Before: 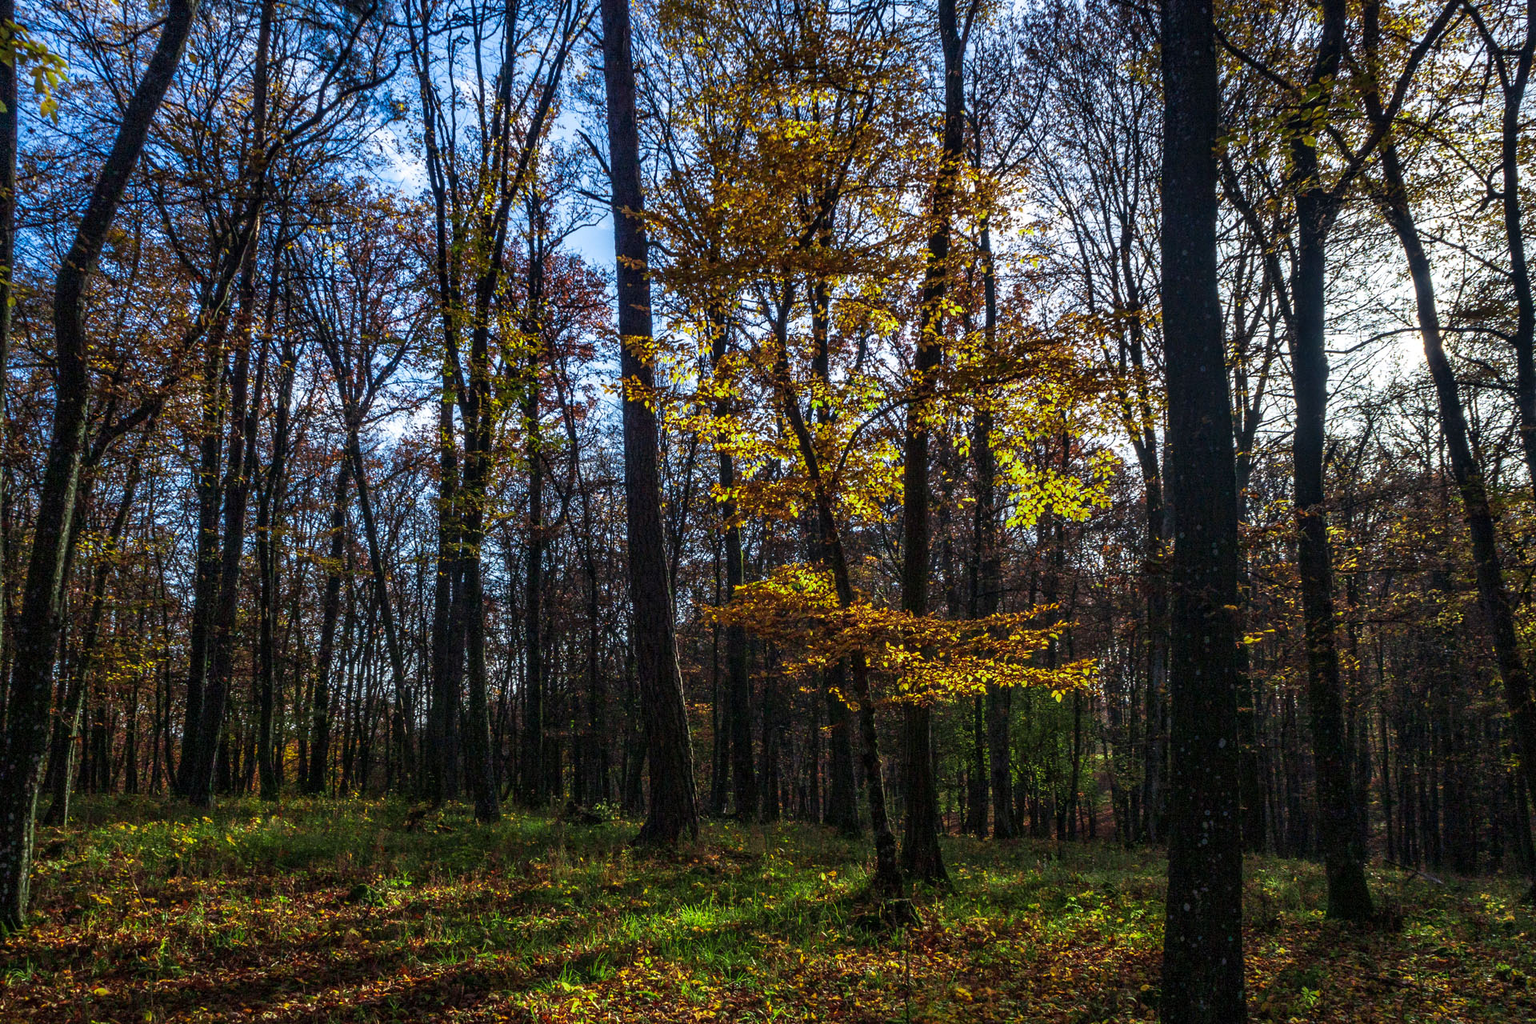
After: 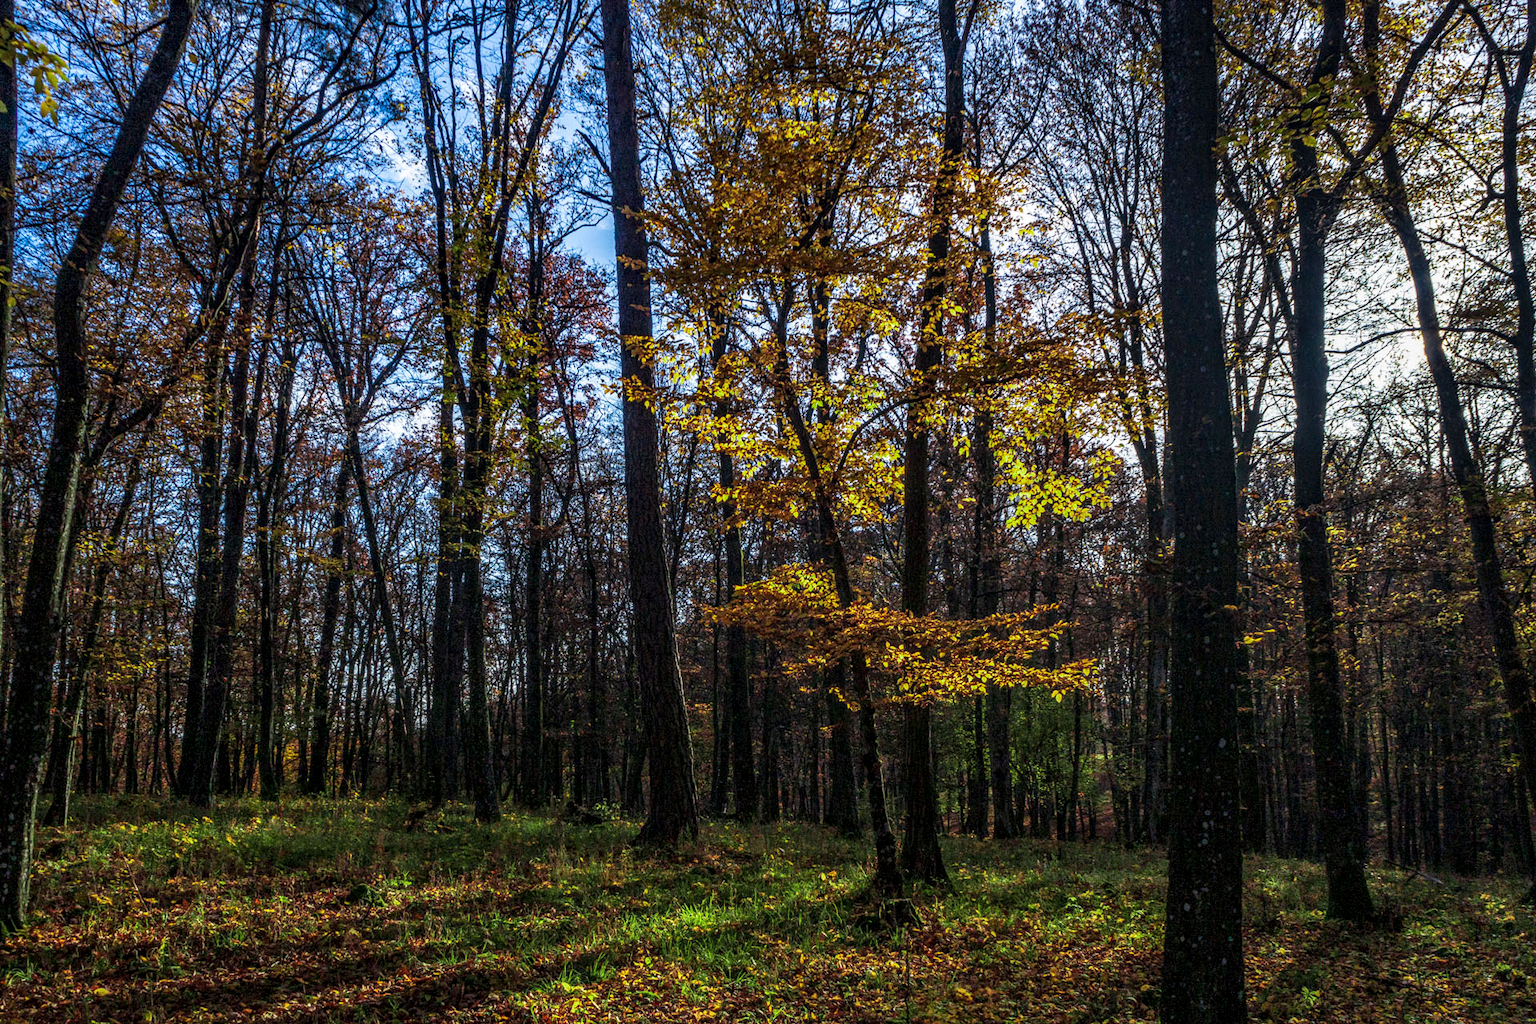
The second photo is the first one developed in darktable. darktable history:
haze removal: strength 0.297, distance 0.248, adaptive false
local contrast: on, module defaults
